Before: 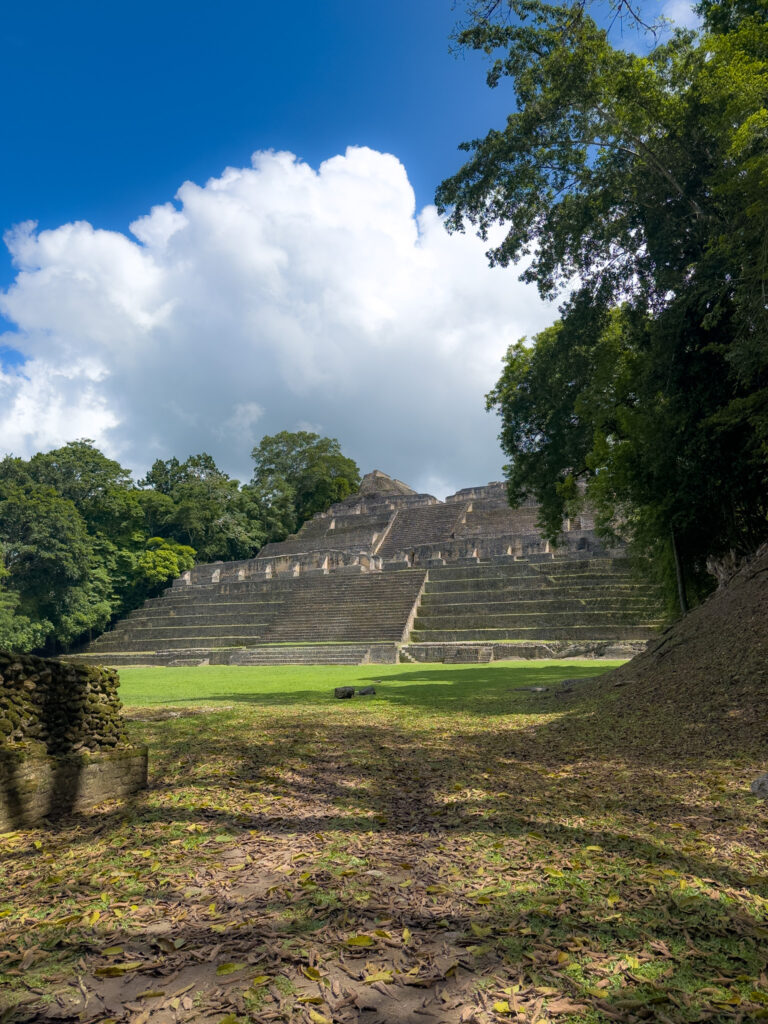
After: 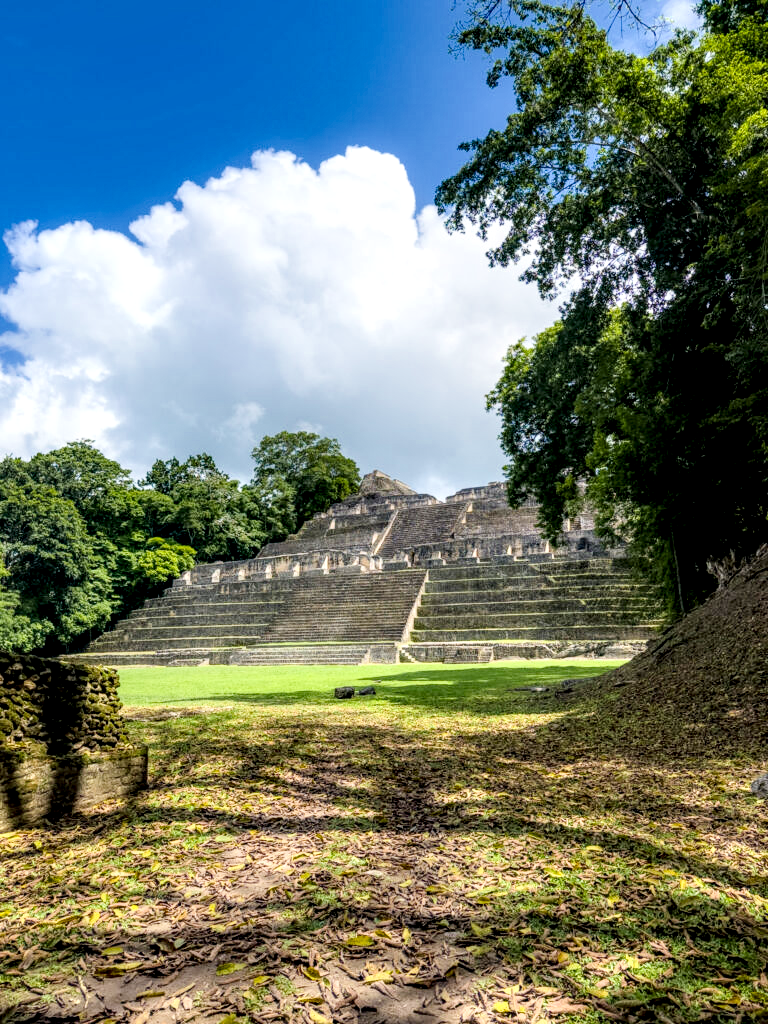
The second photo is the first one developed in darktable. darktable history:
exposure: black level correction 0, exposure 1.197 EV, compensate highlight preservation false
contrast brightness saturation: contrast 0.117, brightness -0.117, saturation 0.199
local contrast: highlights 78%, shadows 56%, detail 174%, midtone range 0.431
filmic rgb: black relative exposure -7.1 EV, white relative exposure 5.38 EV, hardness 3.03
